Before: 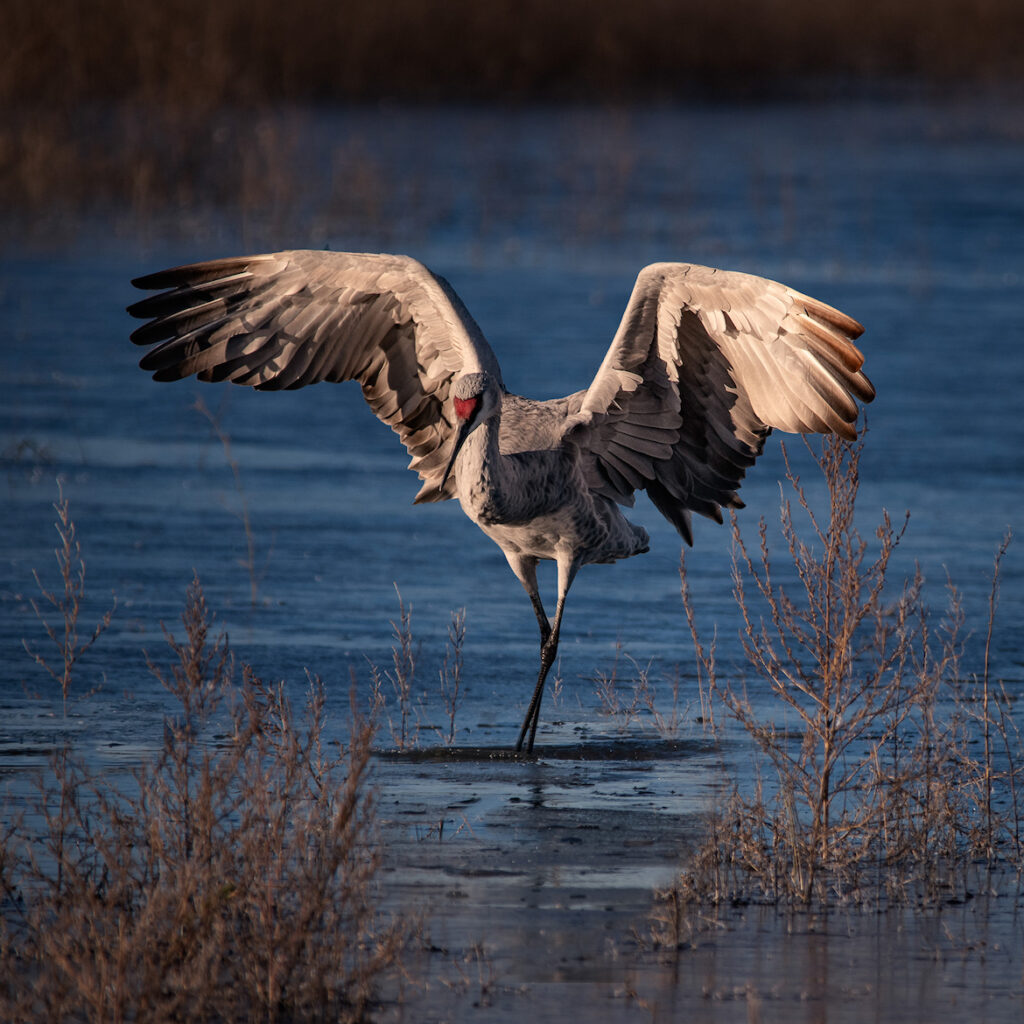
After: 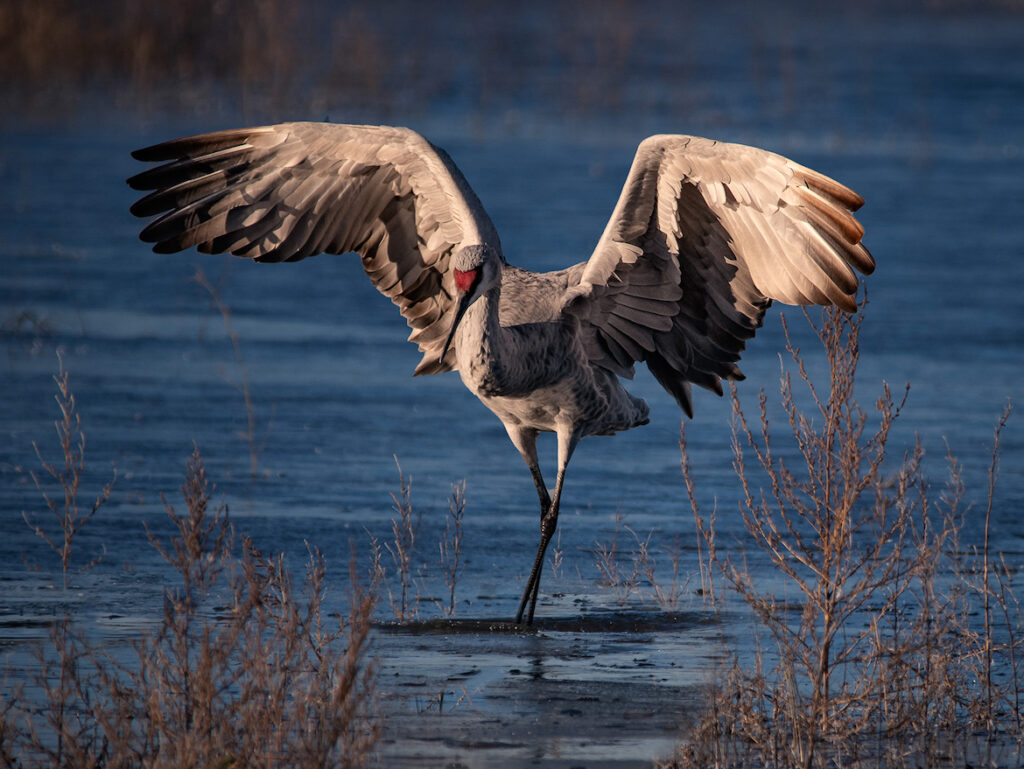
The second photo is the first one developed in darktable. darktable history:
crop and rotate: top 12.571%, bottom 12.293%
exposure: compensate exposure bias true, compensate highlight preservation false
color correction: highlights b* -0.05
